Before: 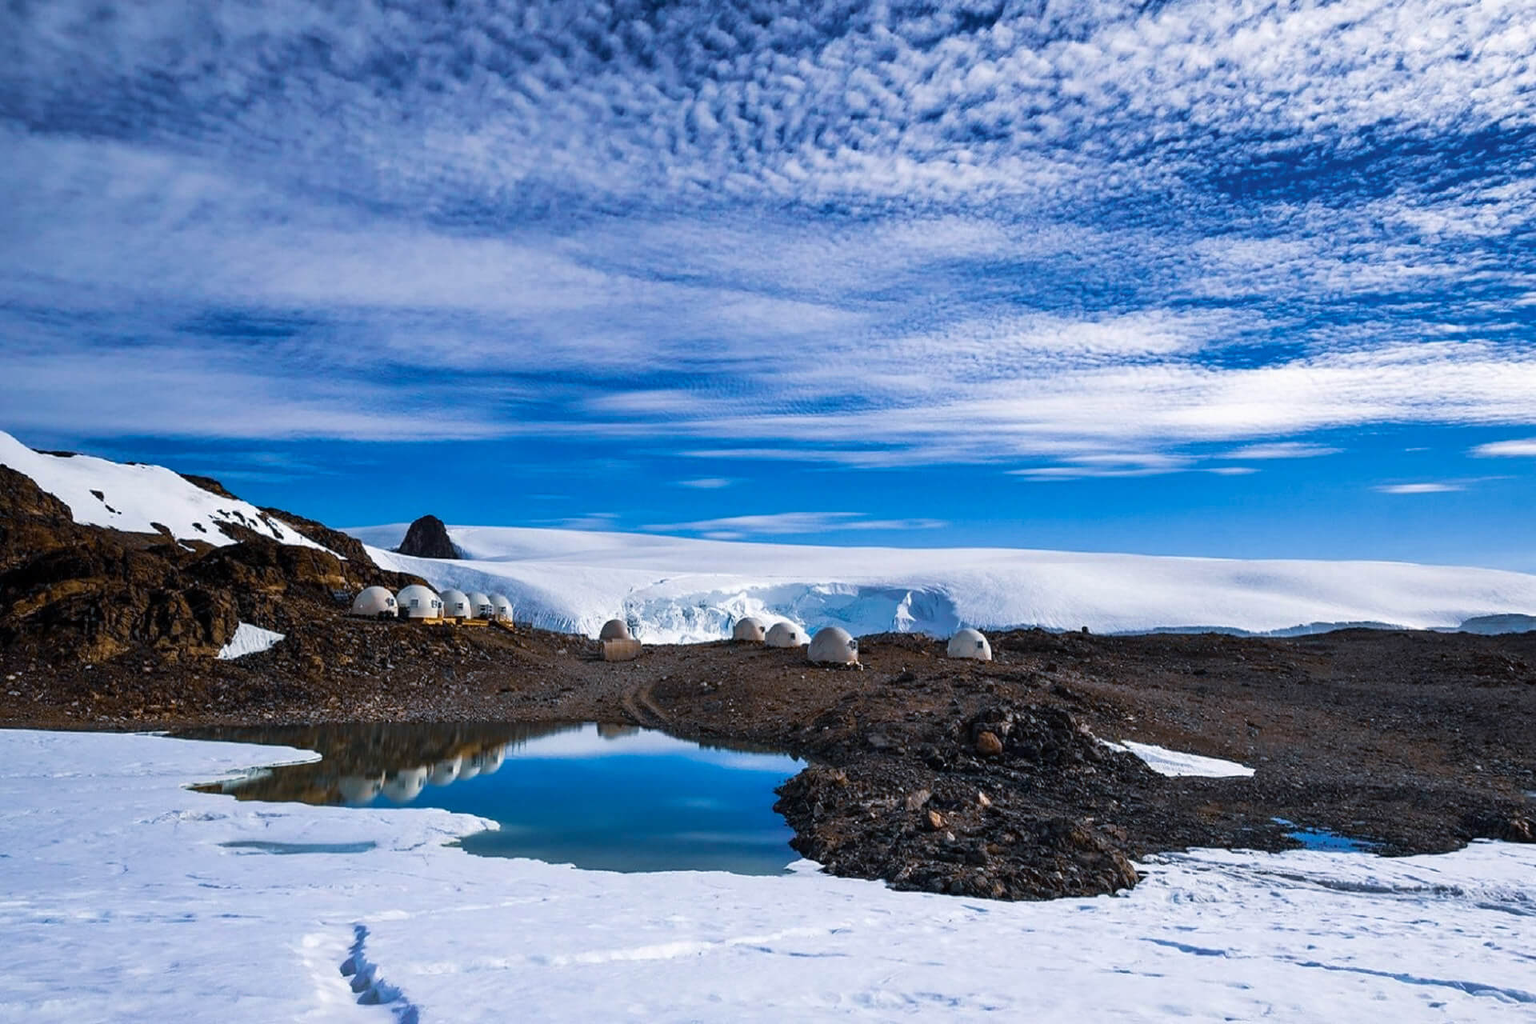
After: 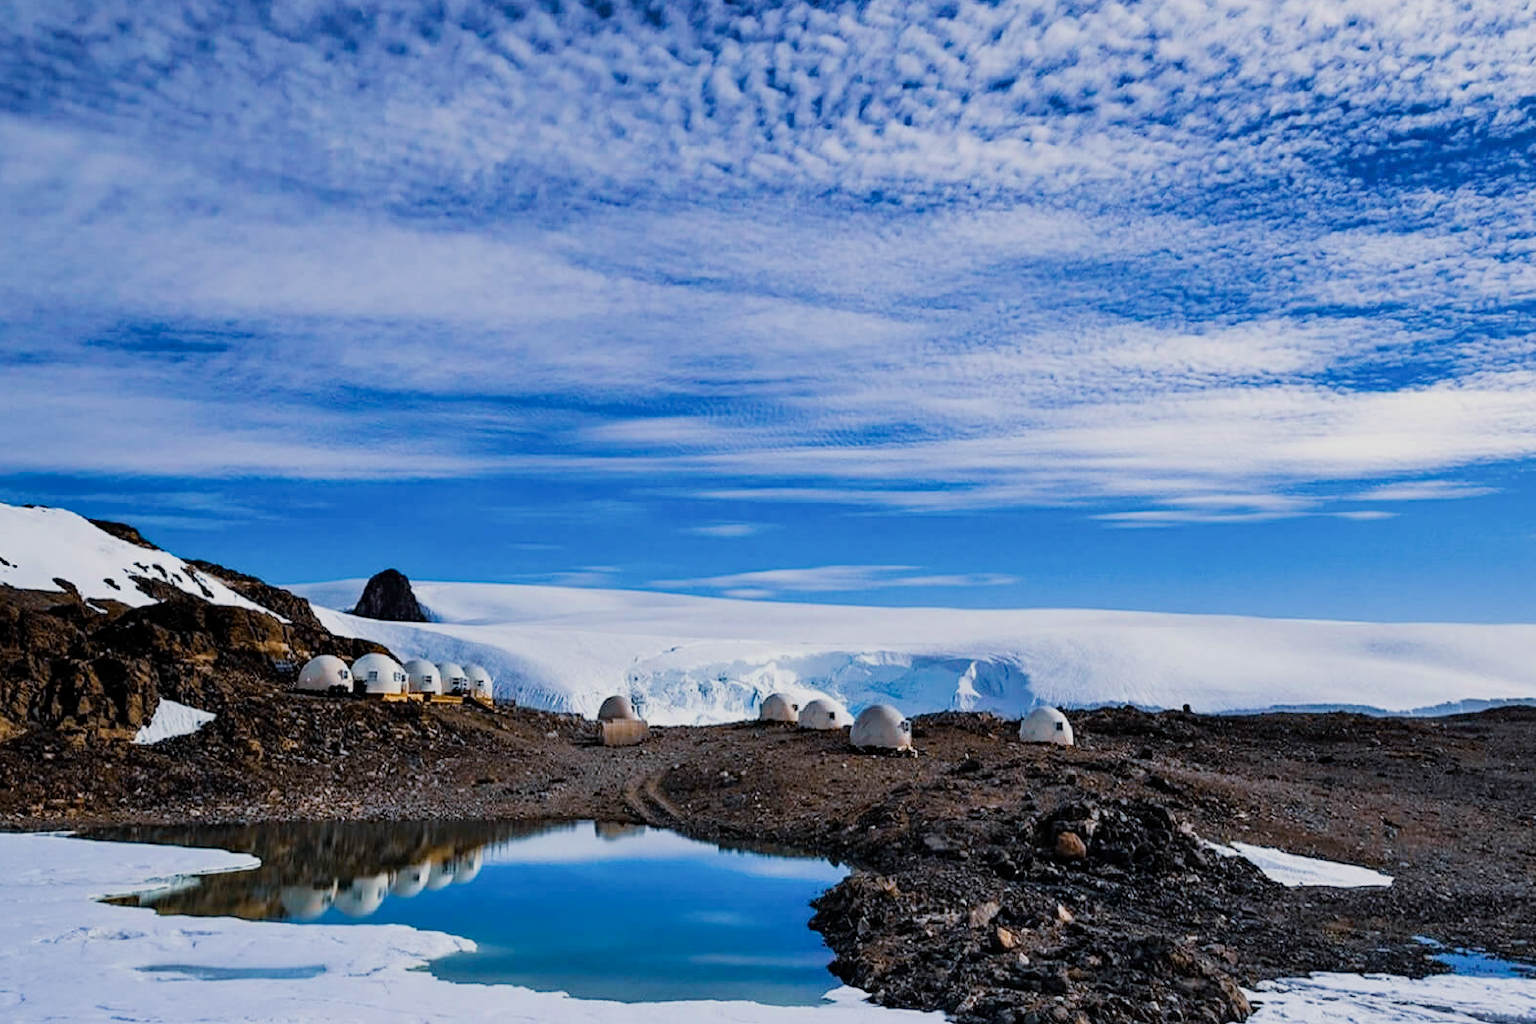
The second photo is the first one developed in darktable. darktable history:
exposure: exposure 0.552 EV, compensate exposure bias true, compensate highlight preservation false
filmic rgb: black relative exposure -7.15 EV, white relative exposure 5.37 EV, threshold 3.01 EV, hardness 3.03, enable highlight reconstruction true
haze removal: compatibility mode true, adaptive false
crop and rotate: left 7.012%, top 4.559%, right 10.572%, bottom 12.951%
